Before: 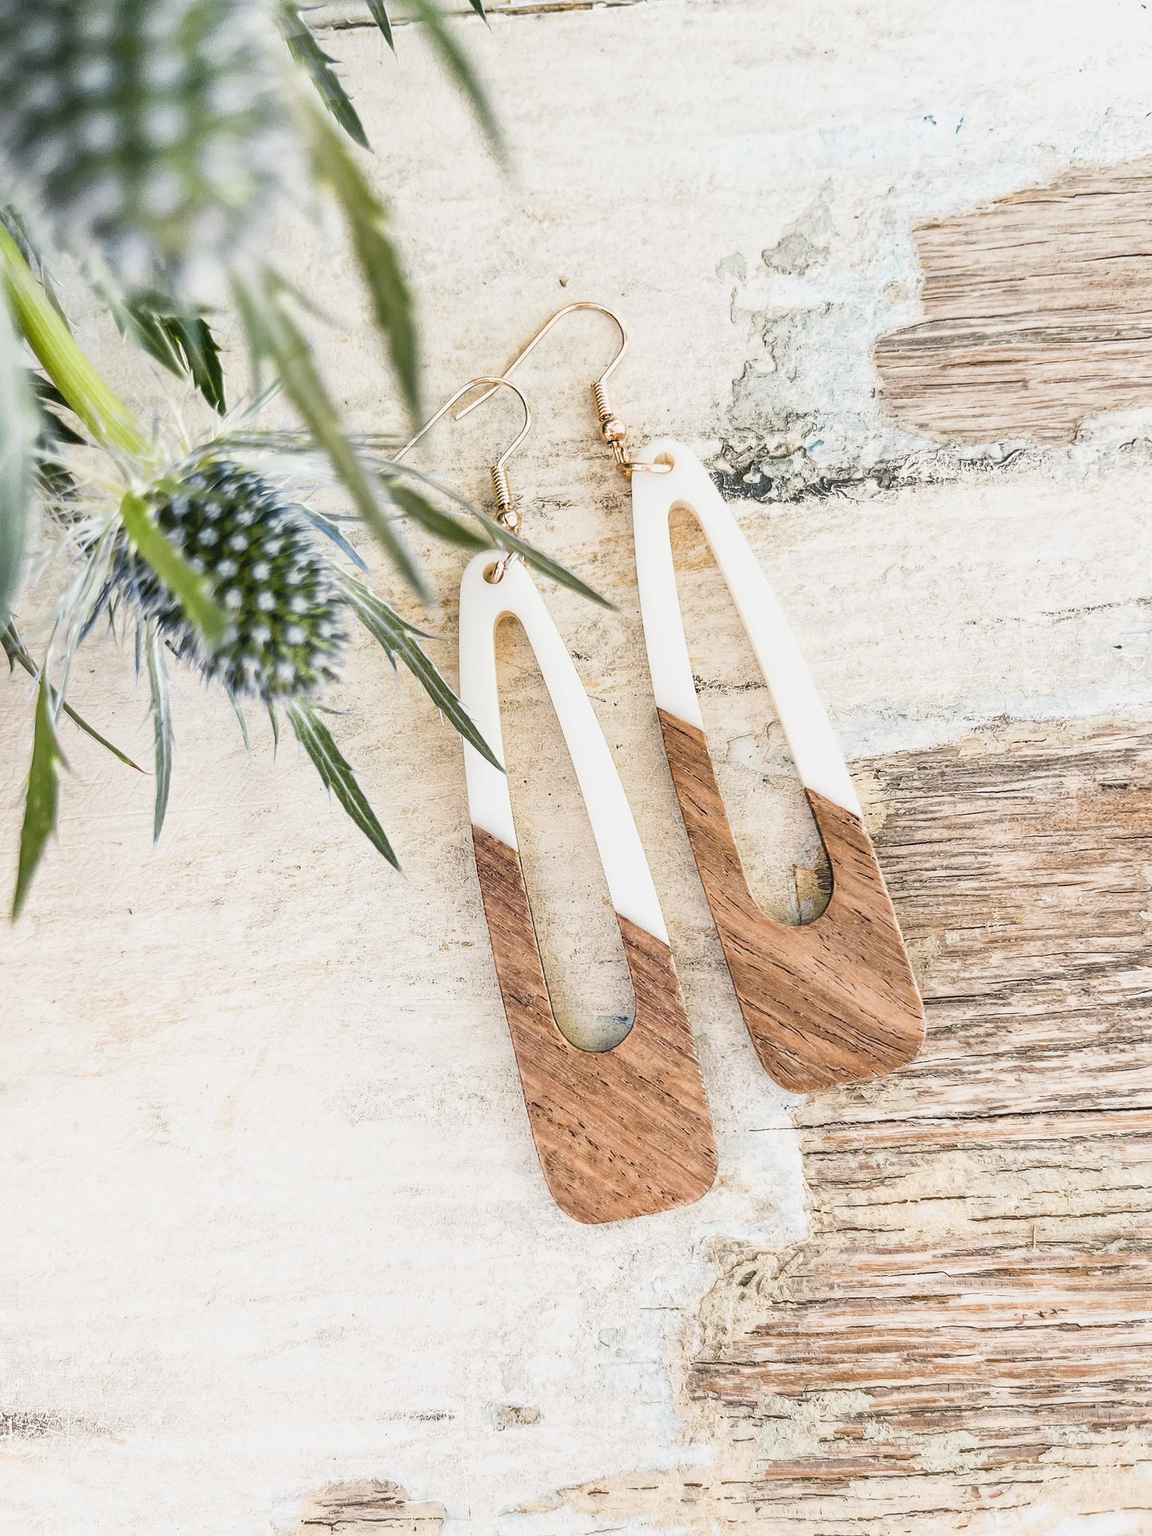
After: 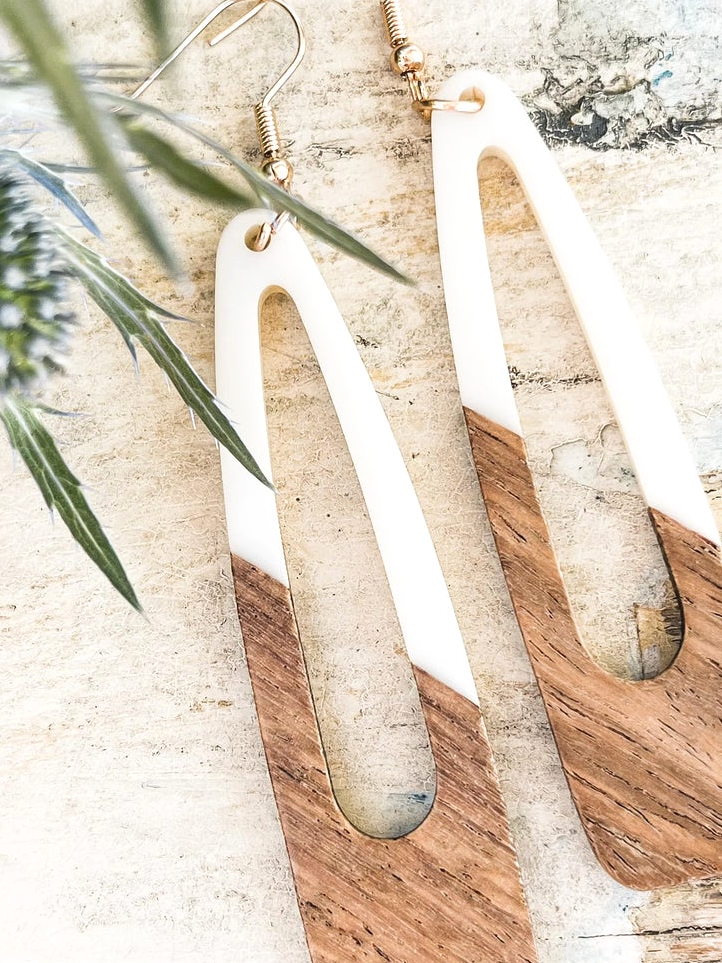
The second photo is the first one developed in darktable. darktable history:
exposure: exposure 0.2 EV, compensate highlight preservation false
crop: left 25%, top 25%, right 25%, bottom 25%
